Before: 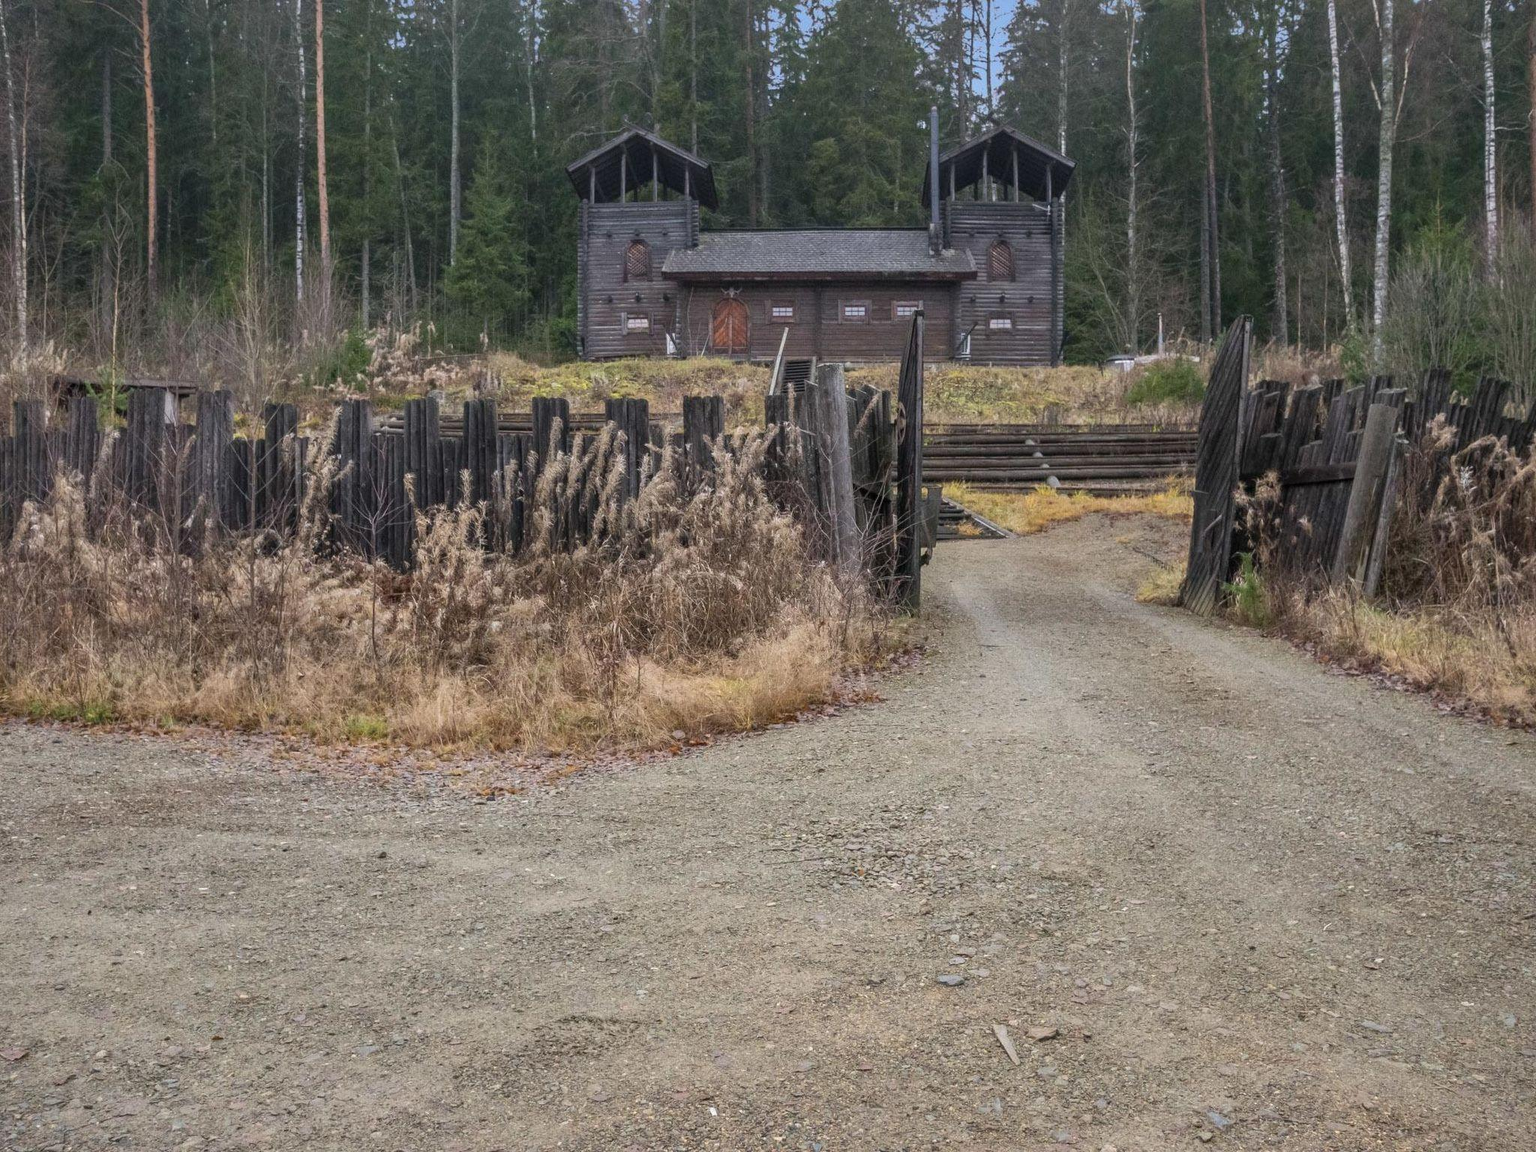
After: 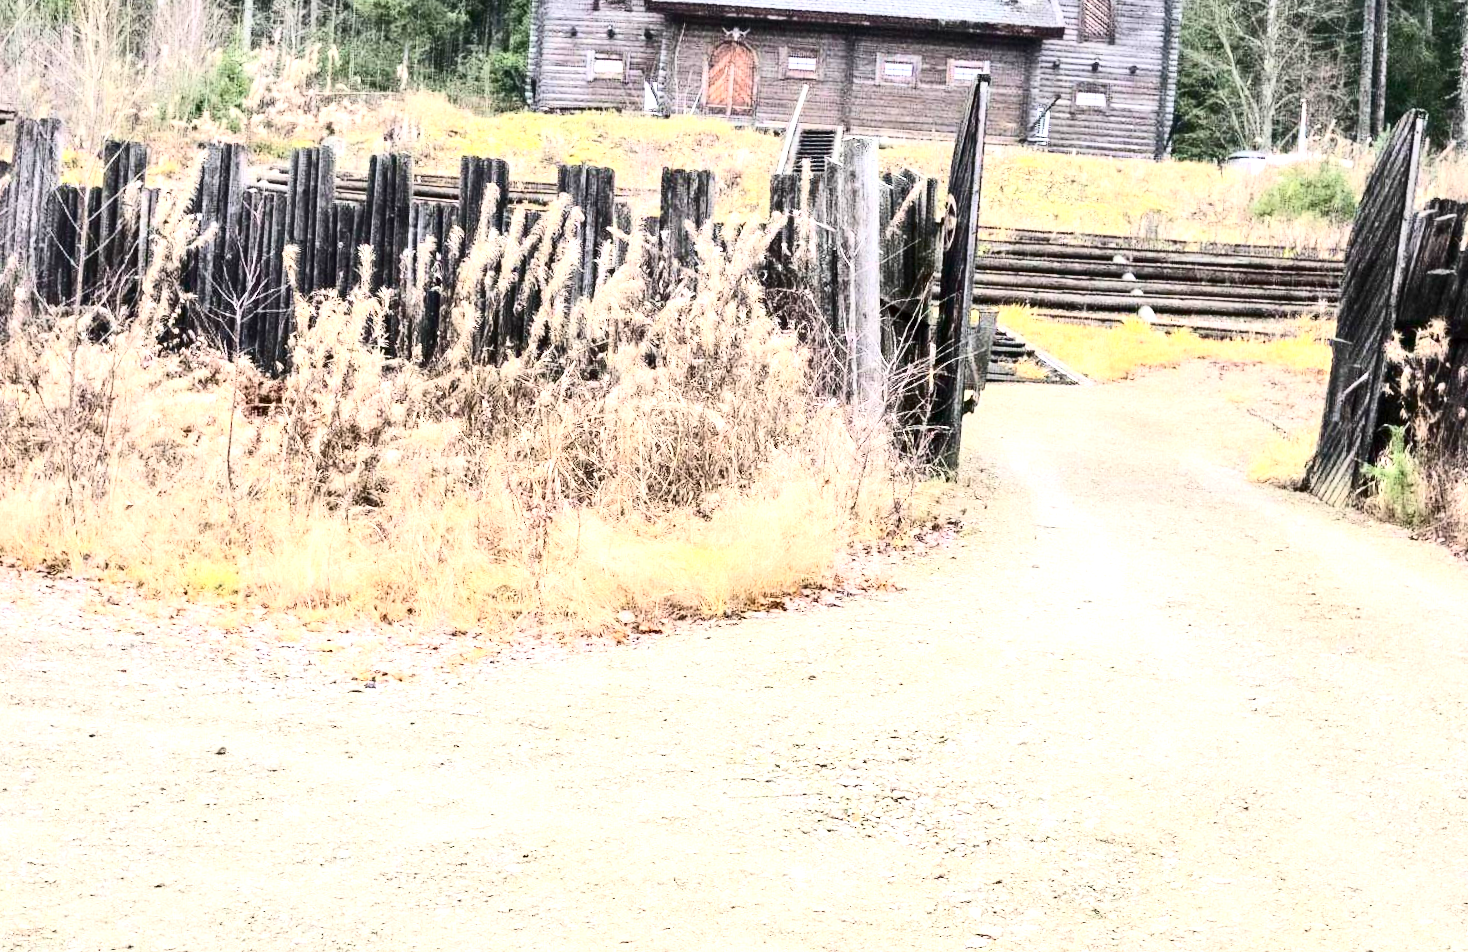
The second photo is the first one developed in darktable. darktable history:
contrast brightness saturation: contrast 0.497, saturation -0.081
crop and rotate: angle -3.85°, left 9.726%, top 20.762%, right 12.313%, bottom 11.827%
exposure: black level correction 0.001, exposure 1.859 EV, compensate highlight preservation false
